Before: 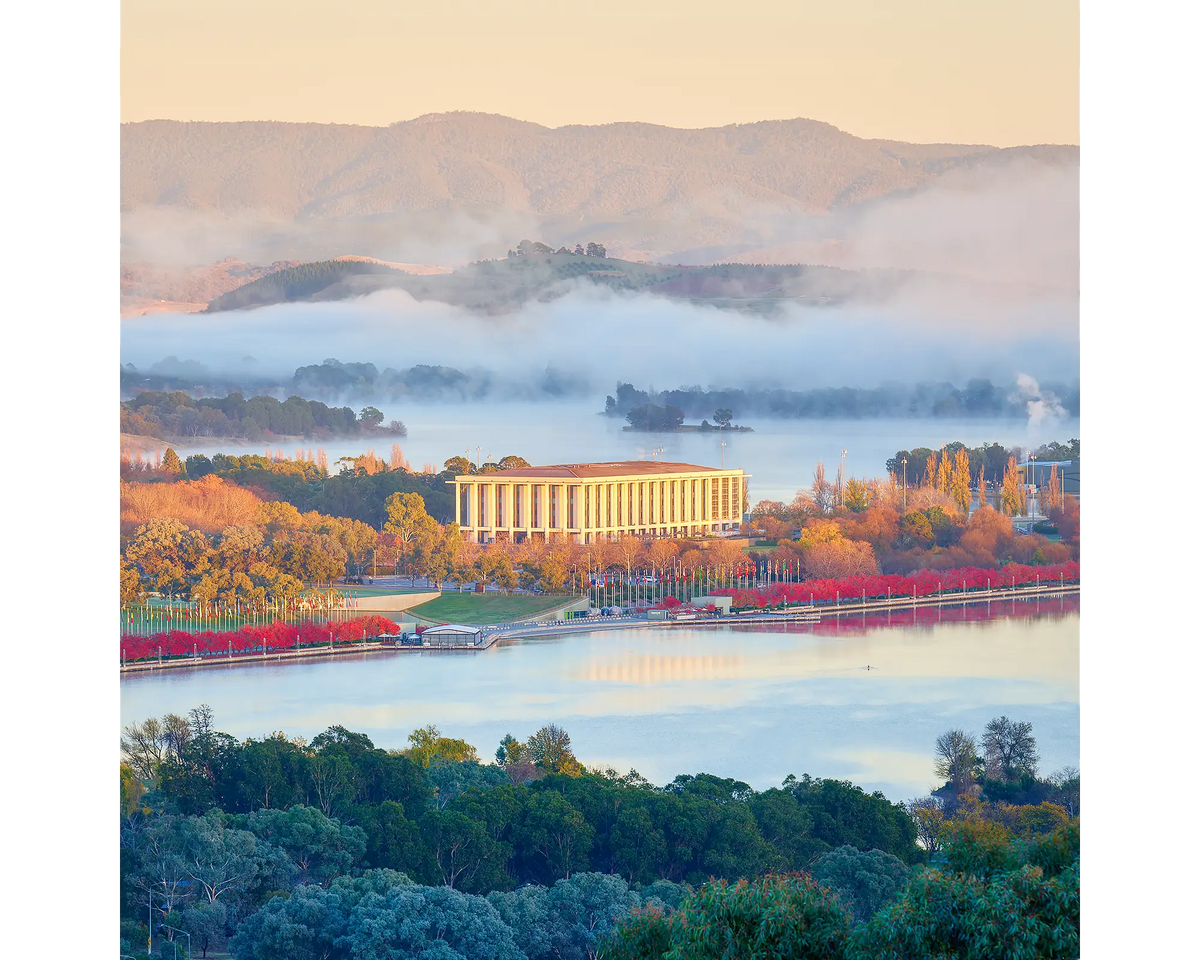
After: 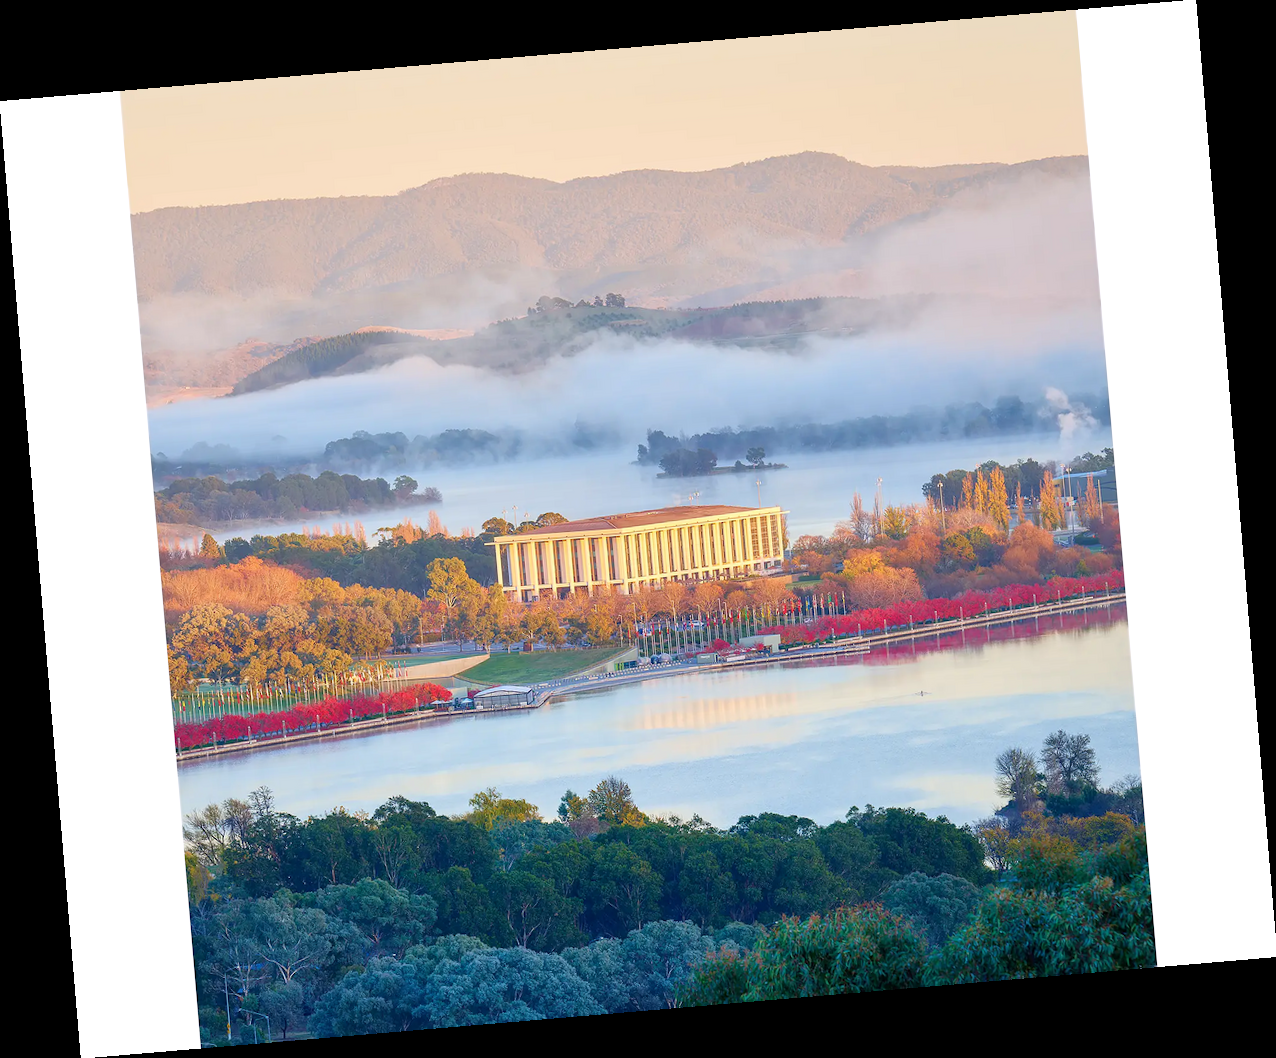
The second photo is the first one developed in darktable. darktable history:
rotate and perspective: rotation -4.86°, automatic cropping off
white balance: red 1.004, blue 1.024
